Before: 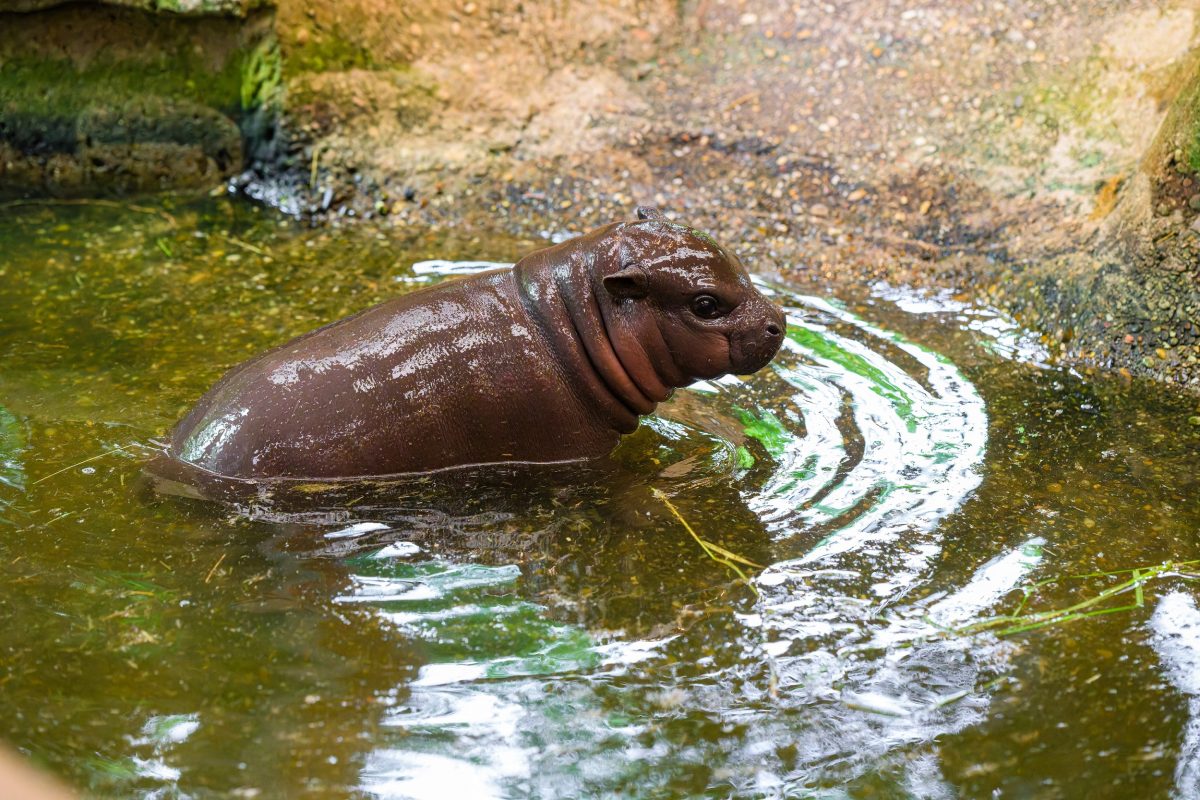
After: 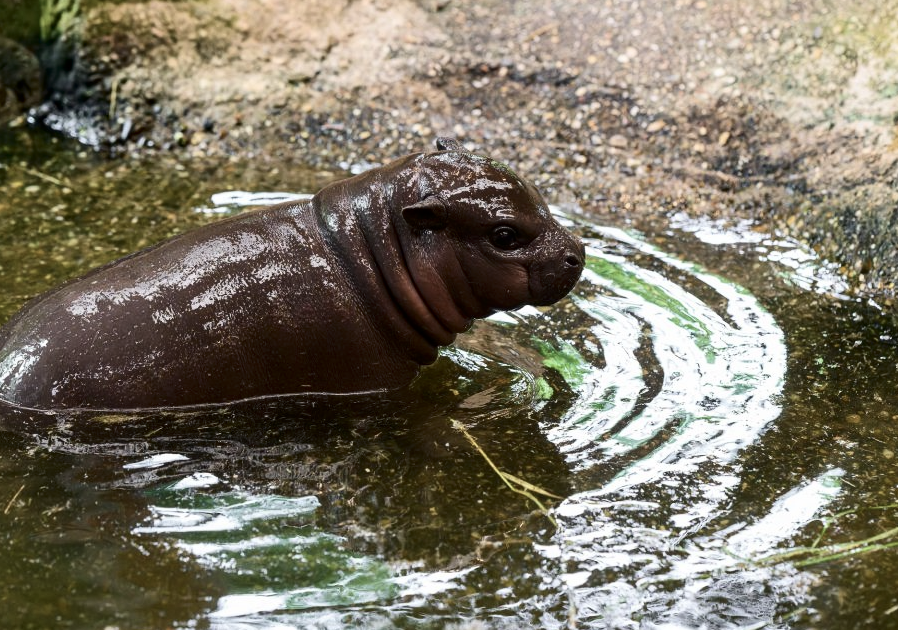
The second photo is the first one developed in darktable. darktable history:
contrast brightness saturation: contrast 0.19, brightness -0.11, saturation 0.21
color correction: saturation 0.5
crop: left 16.768%, top 8.653%, right 8.362%, bottom 12.485%
